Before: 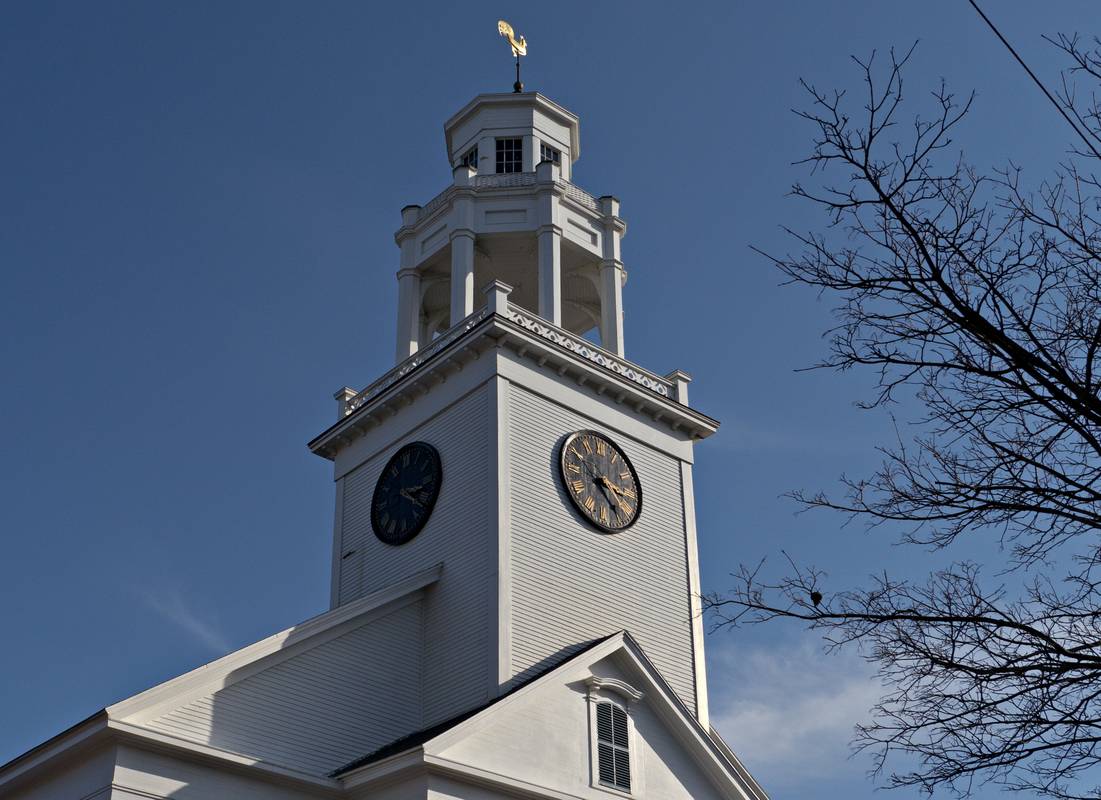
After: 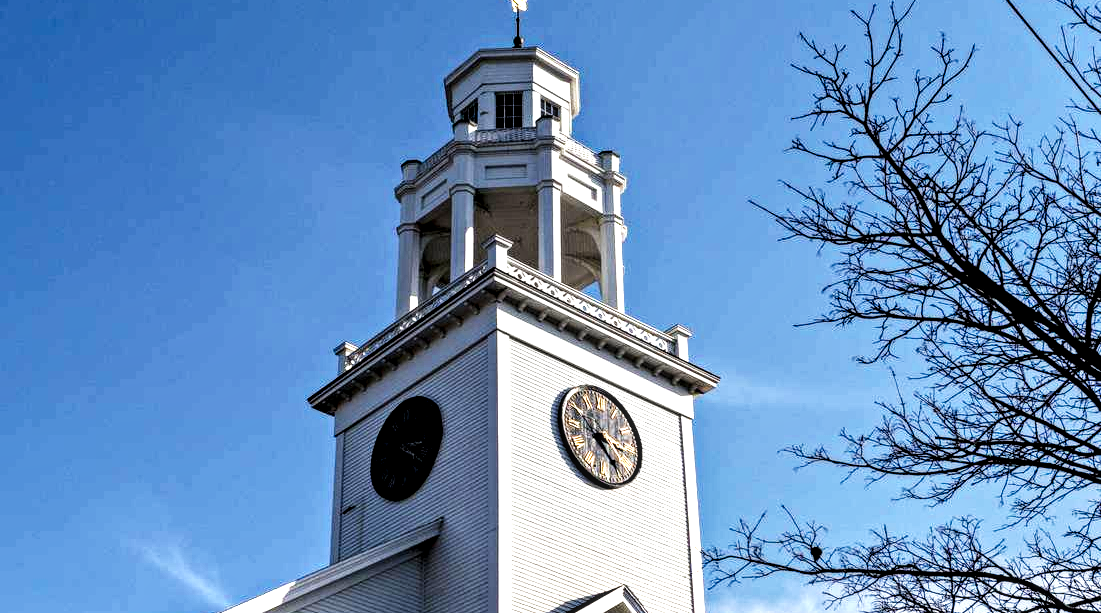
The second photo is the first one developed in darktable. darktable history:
levels: levels [0.055, 0.477, 0.9]
base curve: curves: ch0 [(0, 0) (0.007, 0.004) (0.027, 0.03) (0.046, 0.07) (0.207, 0.54) (0.442, 0.872) (0.673, 0.972) (1, 1)], preserve colors none
local contrast: highlights 20%, detail 150%
crop: top 5.667%, bottom 17.637%
